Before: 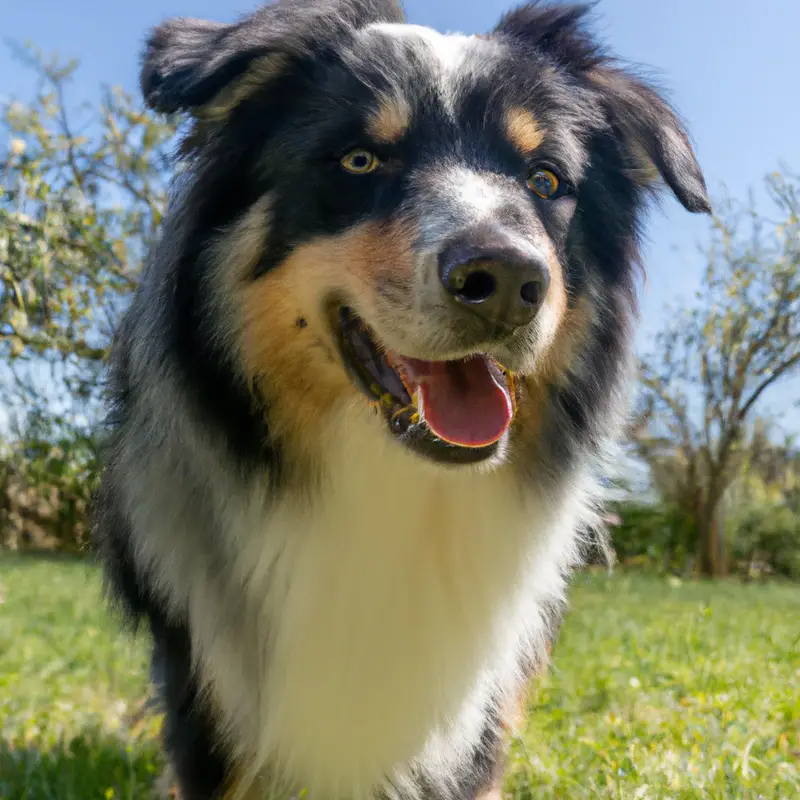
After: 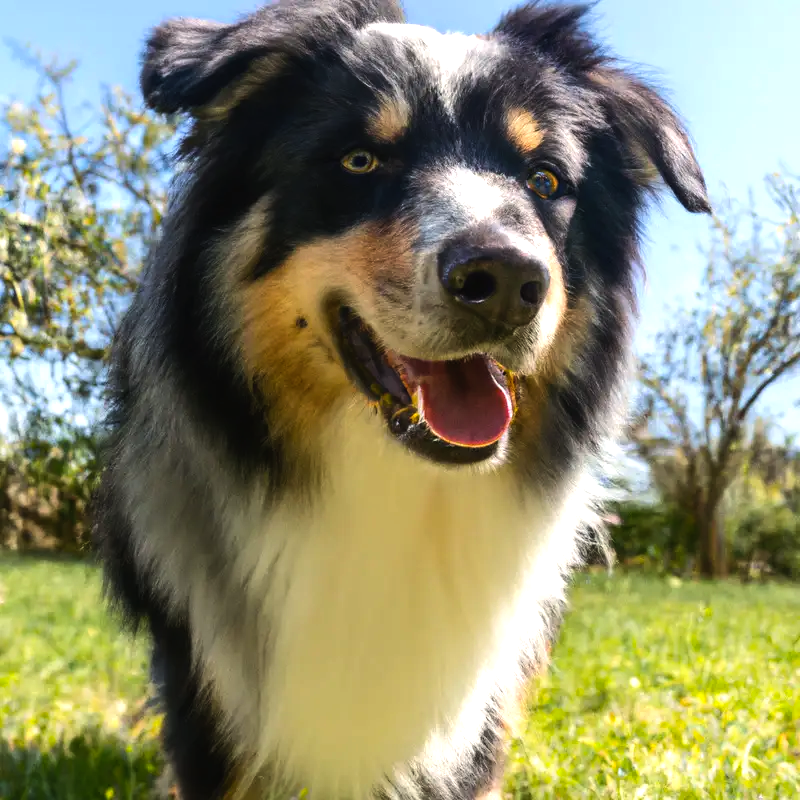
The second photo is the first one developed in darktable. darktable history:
tone equalizer: -8 EV -0.75 EV, -7 EV -0.7 EV, -6 EV -0.6 EV, -5 EV -0.4 EV, -3 EV 0.4 EV, -2 EV 0.6 EV, -1 EV 0.7 EV, +0 EV 0.75 EV, edges refinement/feathering 500, mask exposure compensation -1.57 EV, preserve details no
color balance rgb: shadows lift › chroma 2%, shadows lift › hue 50°, power › hue 60°, highlights gain › chroma 1%, highlights gain › hue 60°, global offset › luminance 0.25%, global vibrance 30%
white balance: emerald 1
